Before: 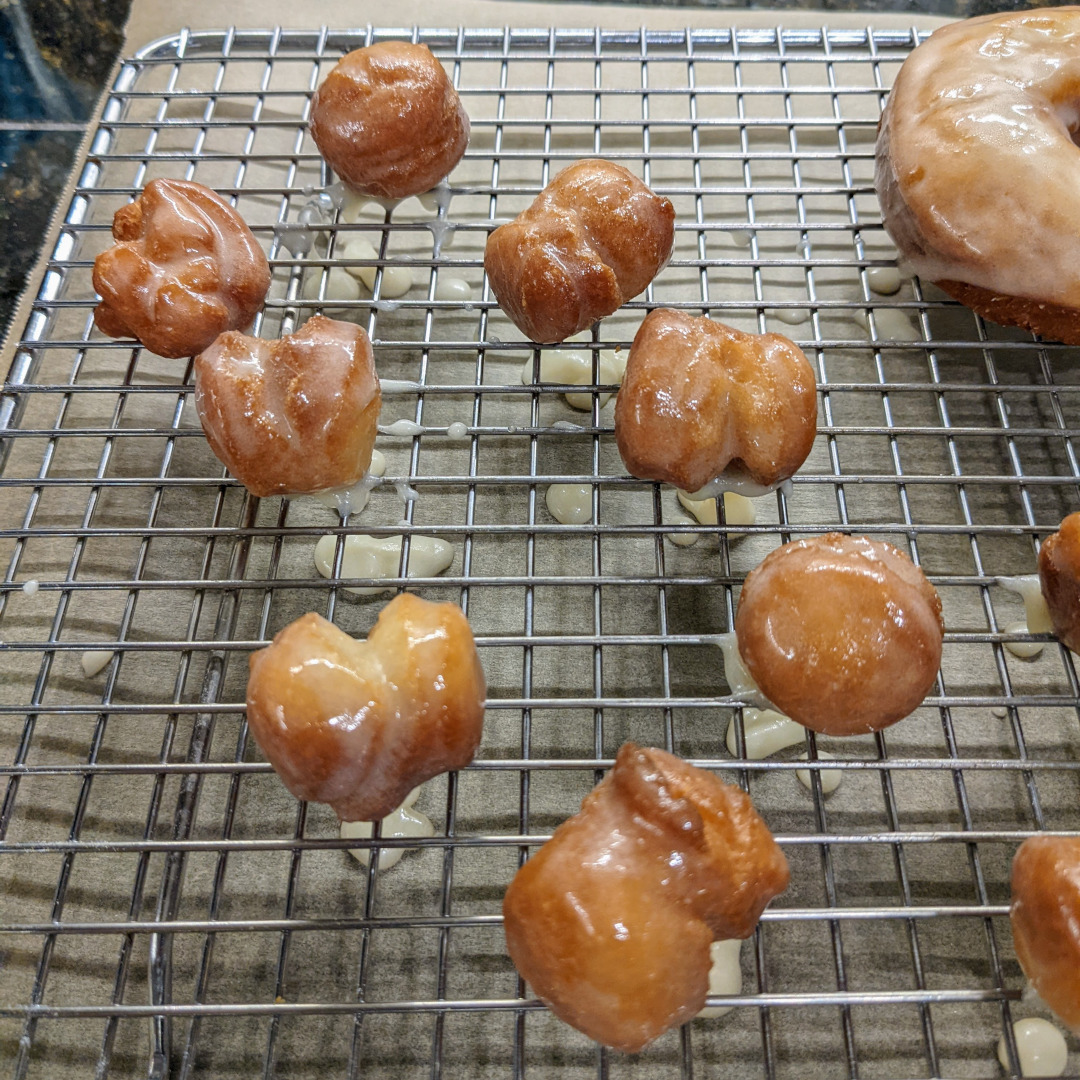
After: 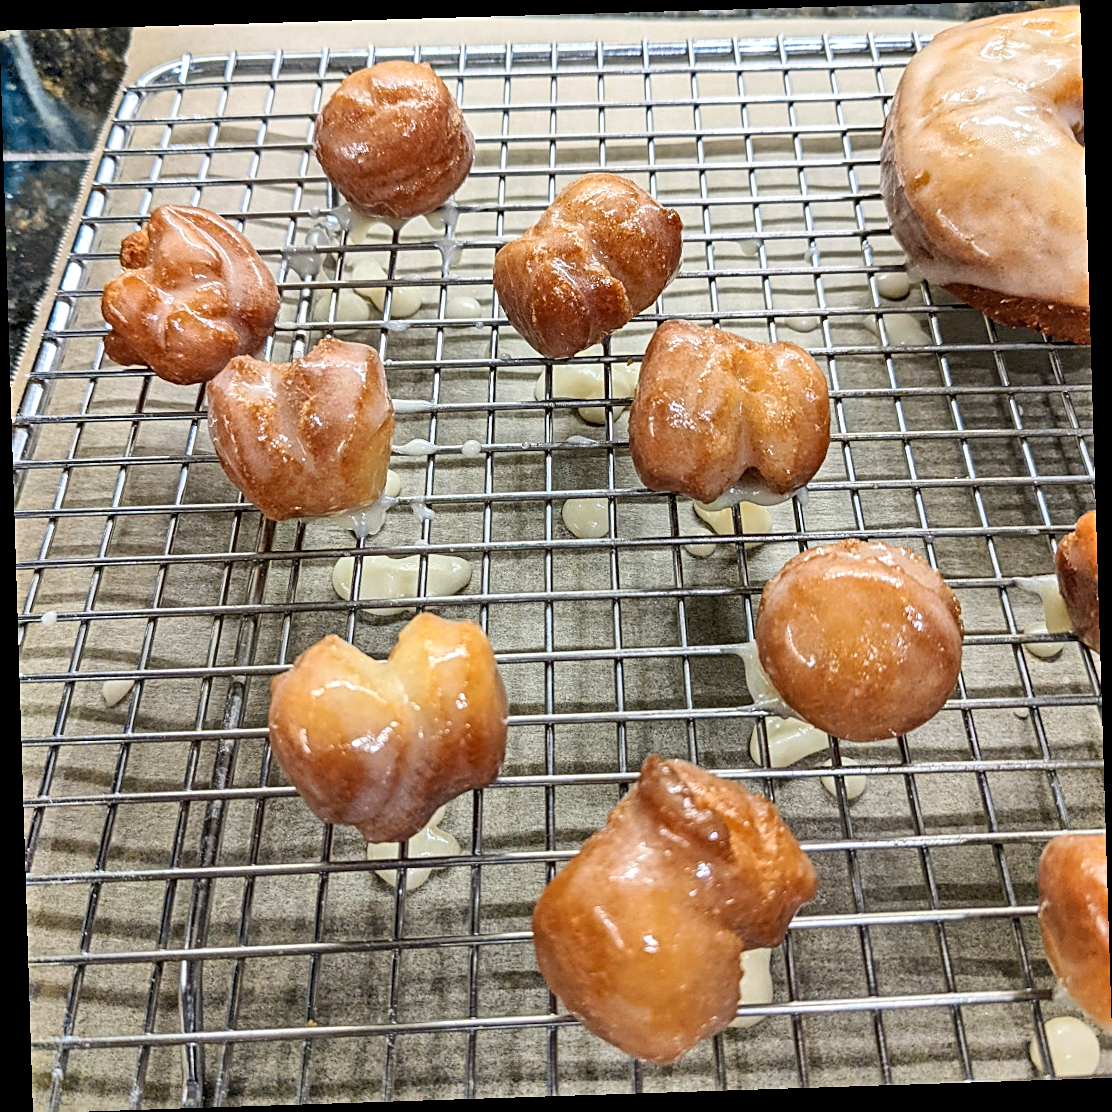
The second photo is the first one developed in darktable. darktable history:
sharpen: radius 2.531, amount 0.628
rotate and perspective: rotation -1.77°, lens shift (horizontal) 0.004, automatic cropping off
contrast brightness saturation: contrast 0.2, brightness 0.15, saturation 0.14
shadows and highlights: white point adjustment 1, soften with gaussian
